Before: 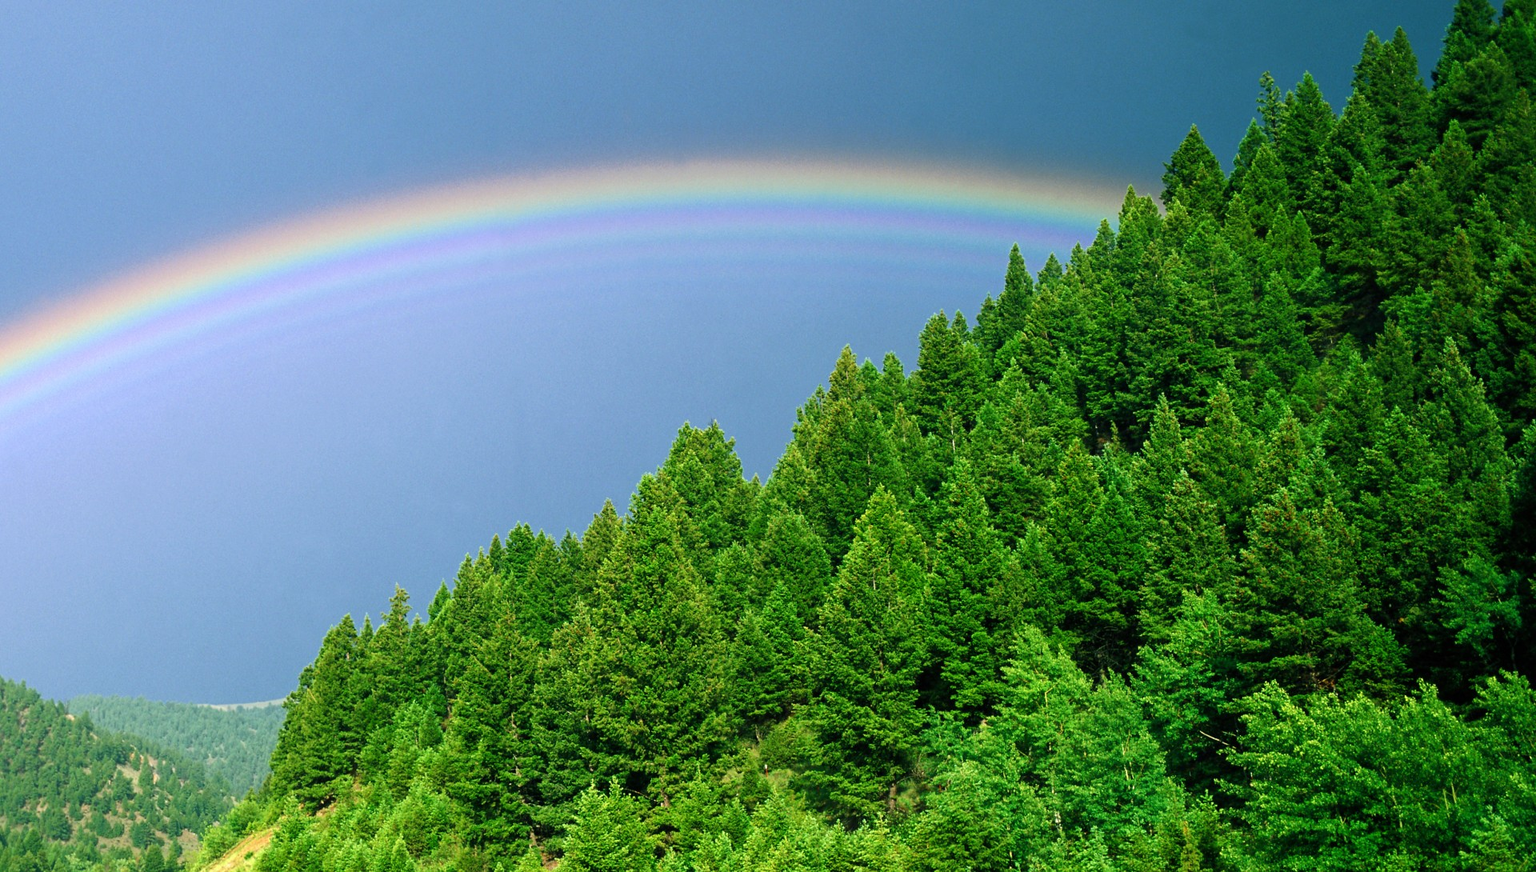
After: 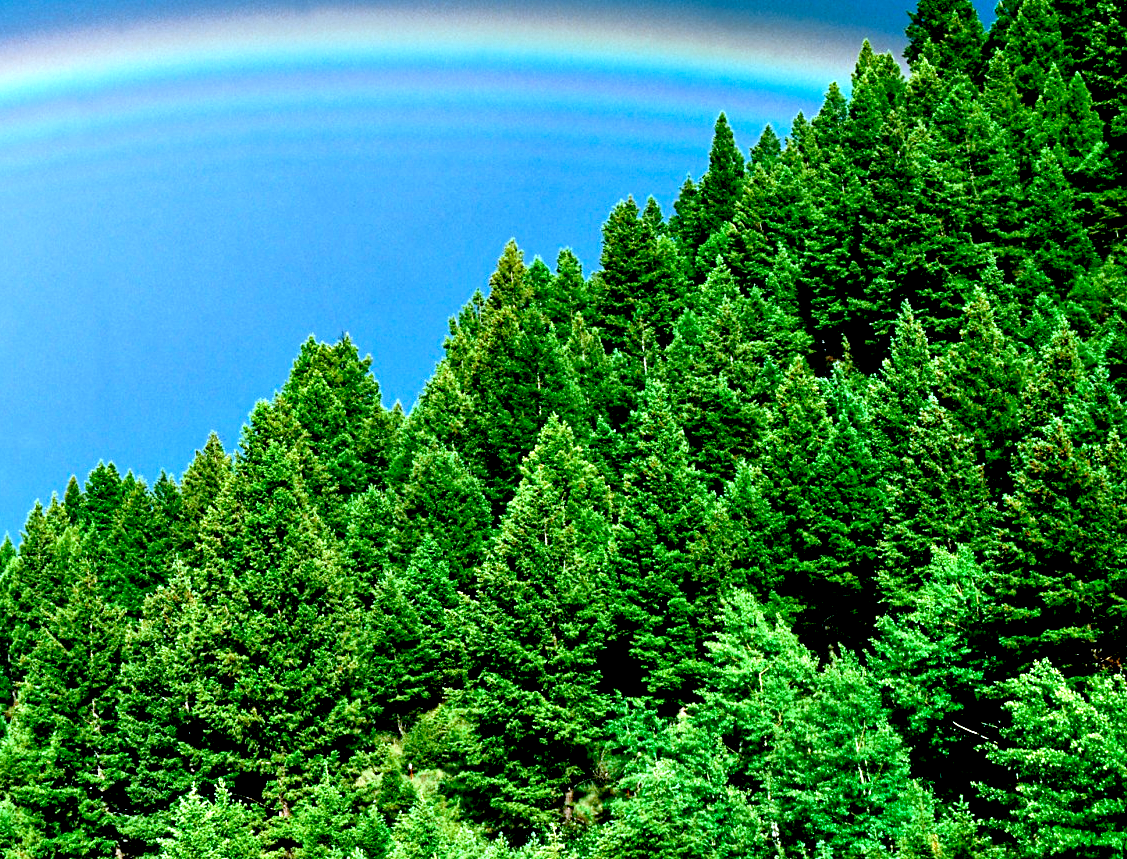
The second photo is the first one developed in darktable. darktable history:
color correction: highlights a* -9.04, highlights b* -23.02
contrast equalizer: octaves 7, y [[0.6 ×6], [0.55 ×6], [0 ×6], [0 ×6], [0 ×6]]
exposure: black level correction 0.032, exposure 0.315 EV, compensate highlight preservation false
crop and rotate: left 28.509%, top 17.695%, right 12.785%, bottom 3.414%
